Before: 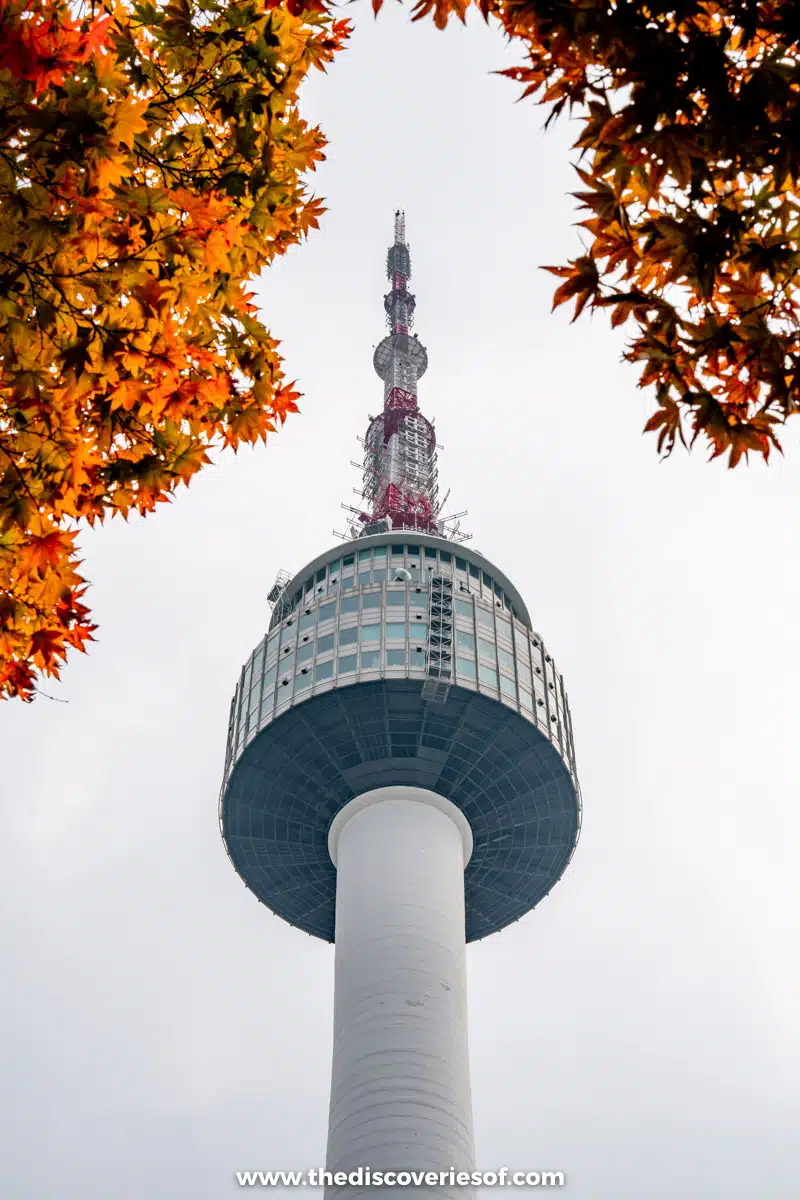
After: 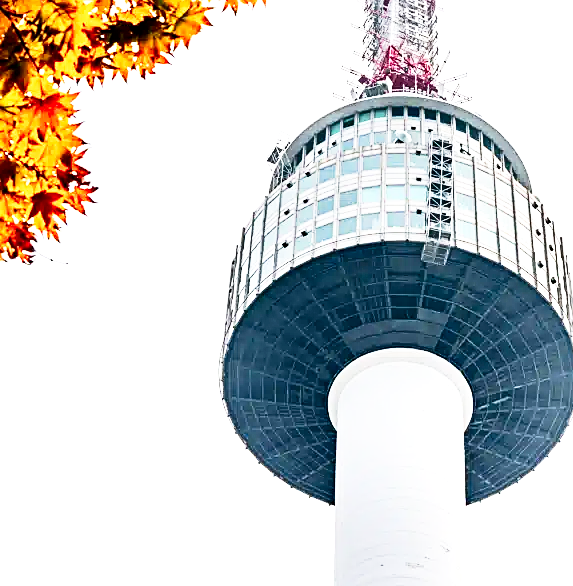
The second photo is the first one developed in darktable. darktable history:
exposure: black level correction 0, exposure 0.592 EV, compensate exposure bias true, compensate highlight preservation false
crop: top 36.522%, right 28.352%, bottom 14.567%
sharpen: on, module defaults
tone equalizer: -8 EV -0.391 EV, -7 EV -0.418 EV, -6 EV -0.338 EV, -5 EV -0.247 EV, -3 EV 0.234 EV, -2 EV 0.333 EV, -1 EV 0.374 EV, +0 EV 0.395 EV
base curve: curves: ch0 [(0, 0) (0.005, 0.002) (0.193, 0.295) (0.399, 0.664) (0.75, 0.928) (1, 1)], preserve colors none
tone curve: curves: ch0 [(0, 0) (0.003, 0) (0.011, 0) (0.025, 0) (0.044, 0.006) (0.069, 0.024) (0.1, 0.038) (0.136, 0.052) (0.177, 0.08) (0.224, 0.112) (0.277, 0.145) (0.335, 0.206) (0.399, 0.284) (0.468, 0.372) (0.543, 0.477) (0.623, 0.593) (0.709, 0.717) (0.801, 0.815) (0.898, 0.92) (1, 1)], color space Lab, independent channels, preserve colors none
